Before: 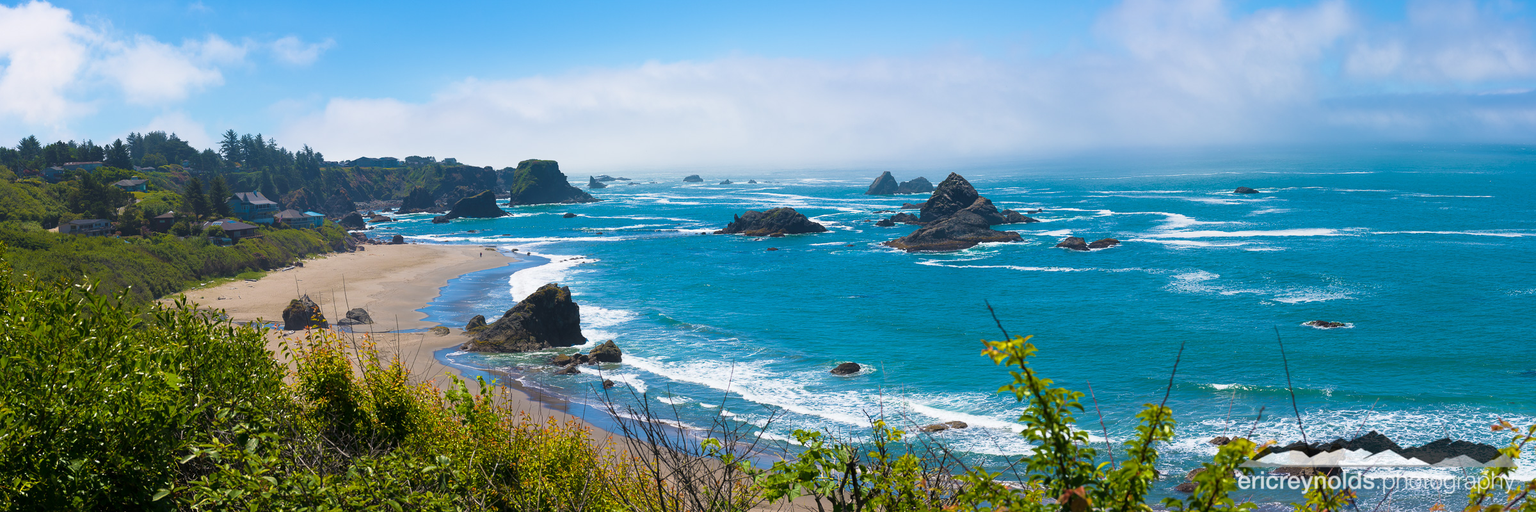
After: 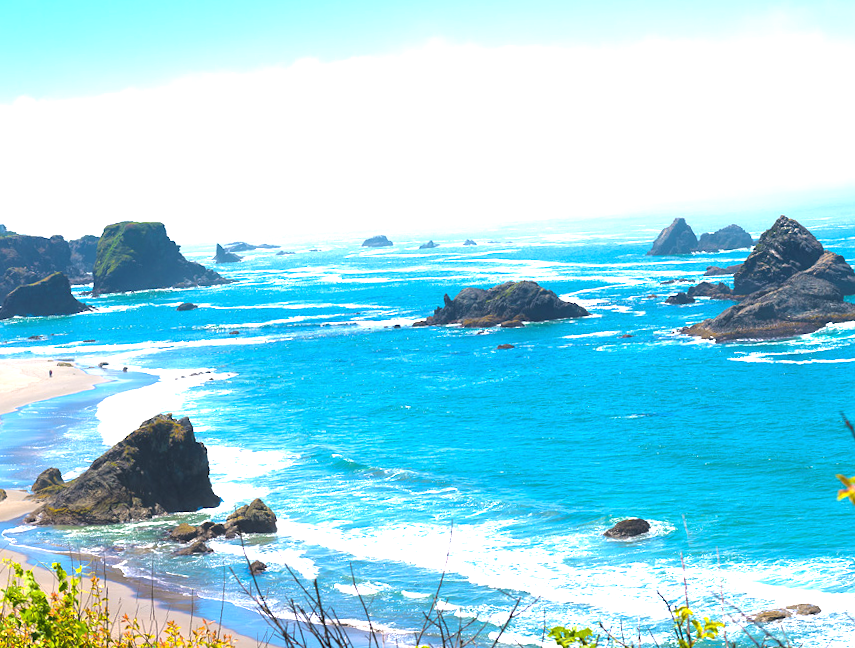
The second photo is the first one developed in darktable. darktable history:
exposure: black level correction 0, exposure 1.2 EV, compensate highlight preservation false
crop and rotate: left 29.476%, top 10.214%, right 35.32%, bottom 17.333%
rotate and perspective: rotation -2.29°, automatic cropping off
